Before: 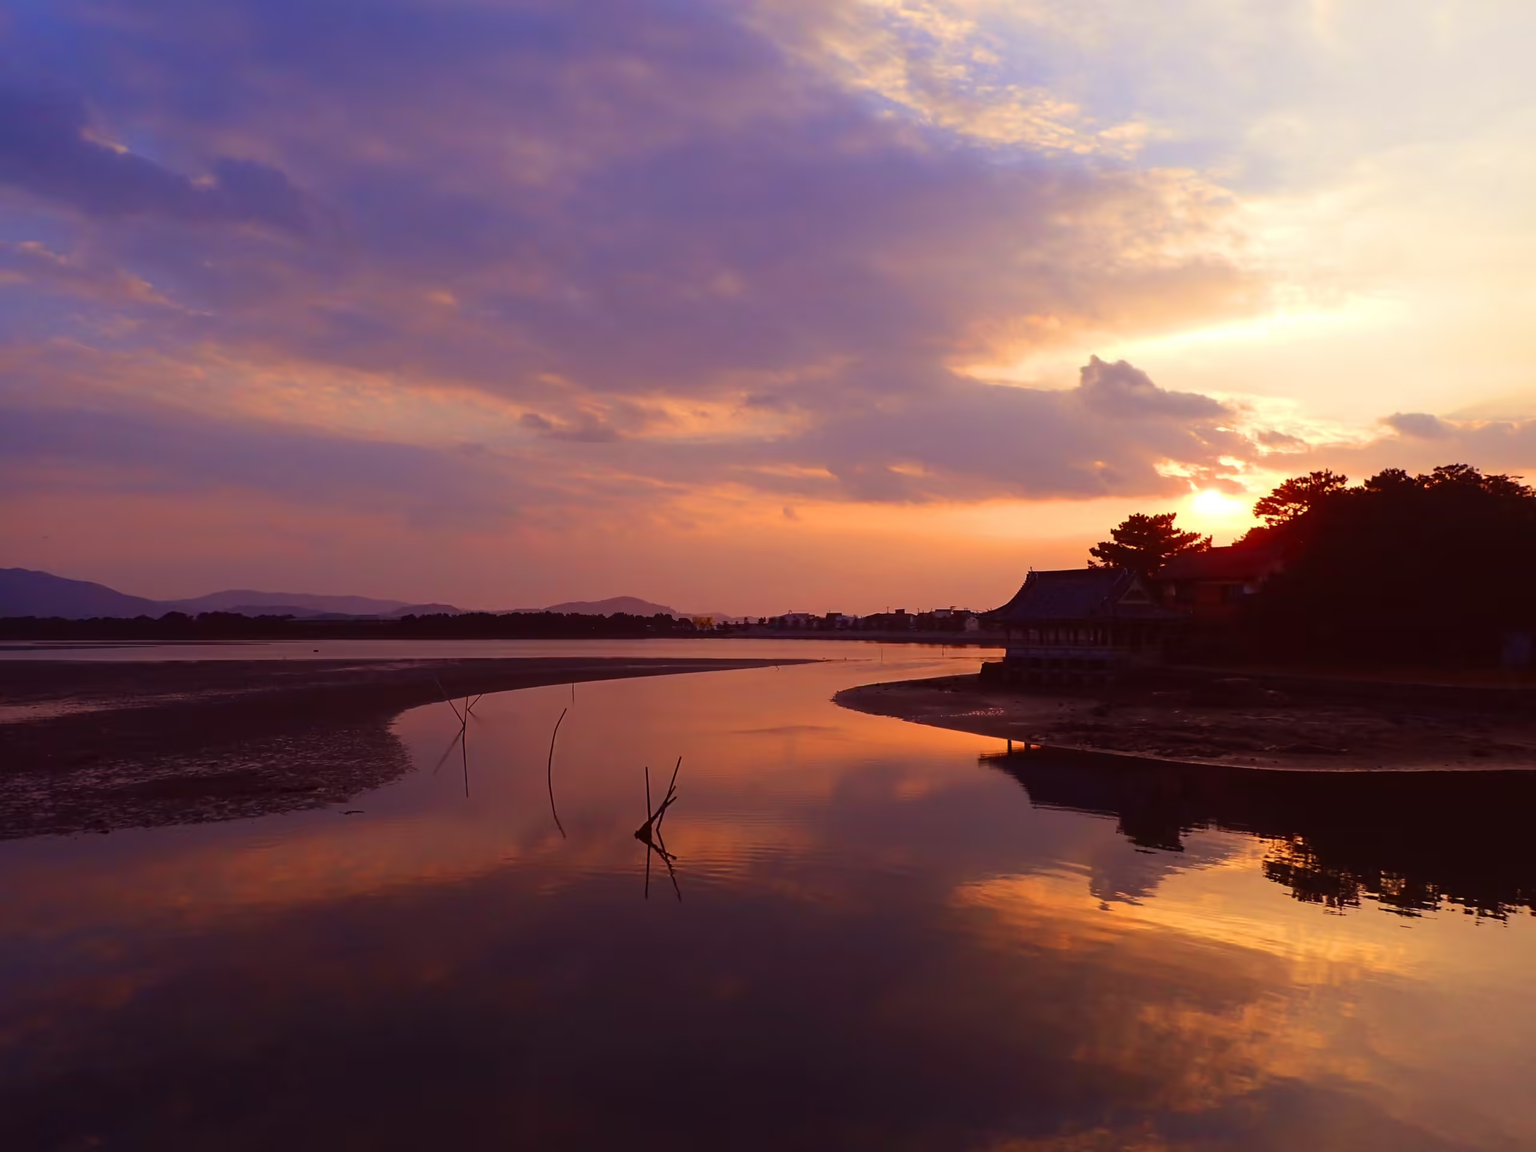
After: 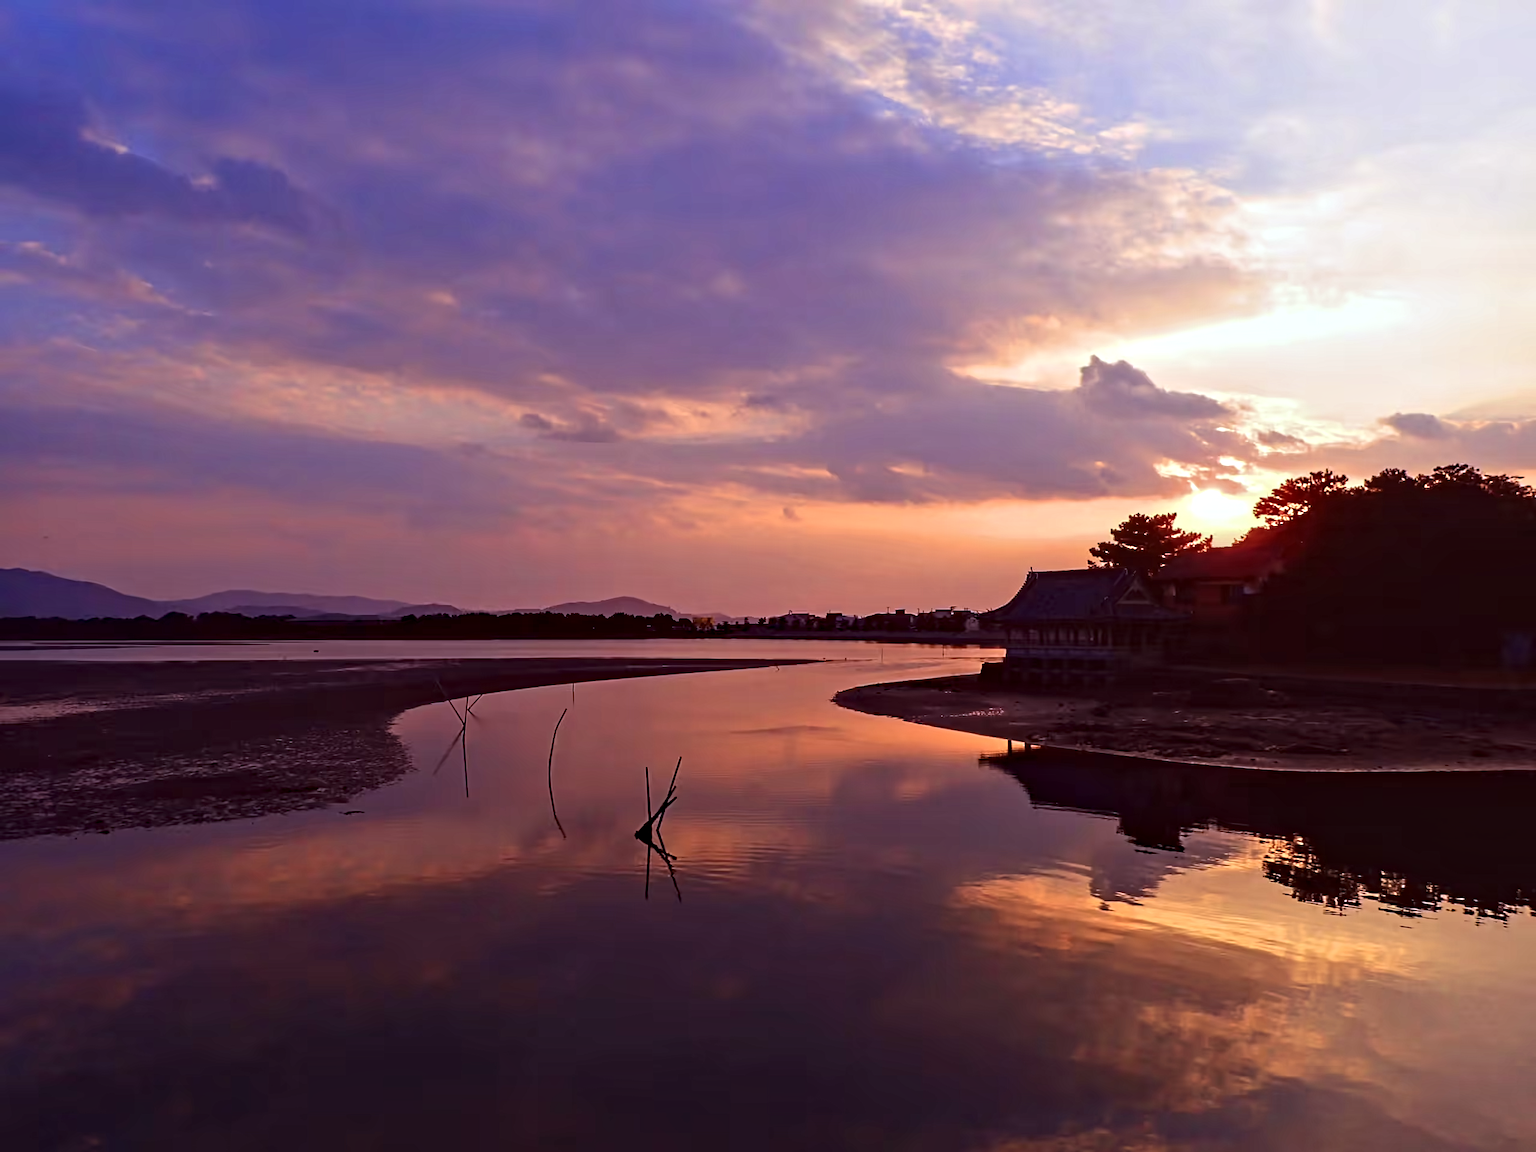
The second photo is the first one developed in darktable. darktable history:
contrast equalizer: octaves 7, y [[0.5, 0.542, 0.583, 0.625, 0.667, 0.708], [0.5 ×6], [0.5 ×6], [0 ×6], [0 ×6]]
color calibration: illuminant as shot in camera, x 0.37, y 0.382, temperature 4313.32 K
